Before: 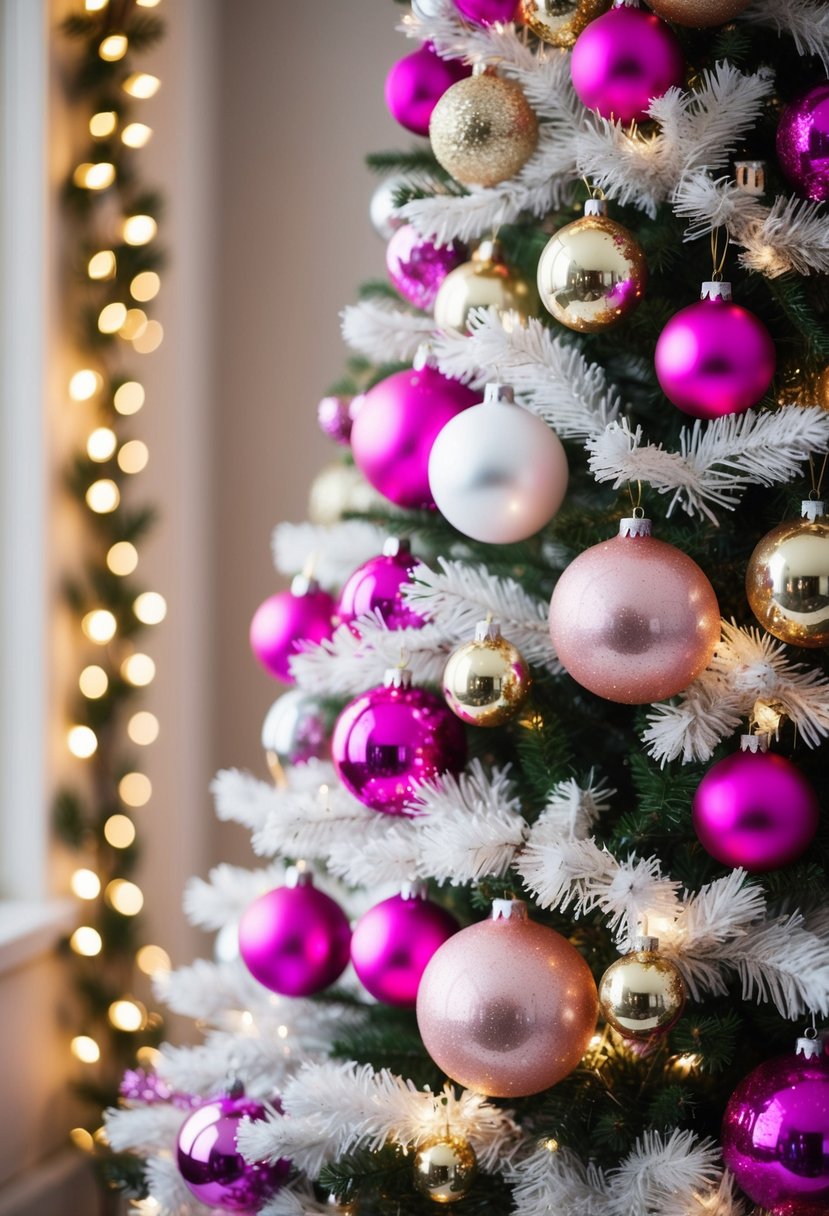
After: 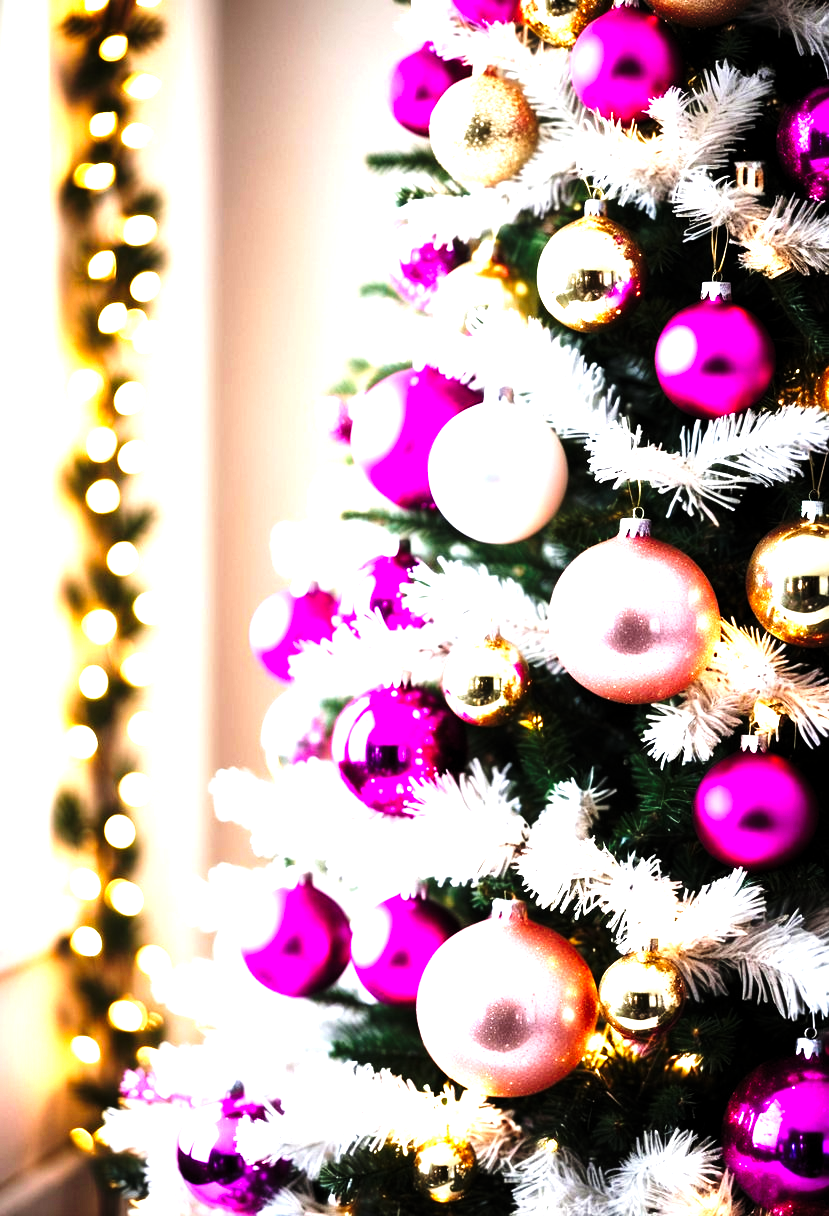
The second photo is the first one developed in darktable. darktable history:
levels: levels [0.012, 0.367, 0.697]
base curve: curves: ch0 [(0, 0) (0.036, 0.025) (0.121, 0.166) (0.206, 0.329) (0.605, 0.79) (1, 1)], preserve colors none
